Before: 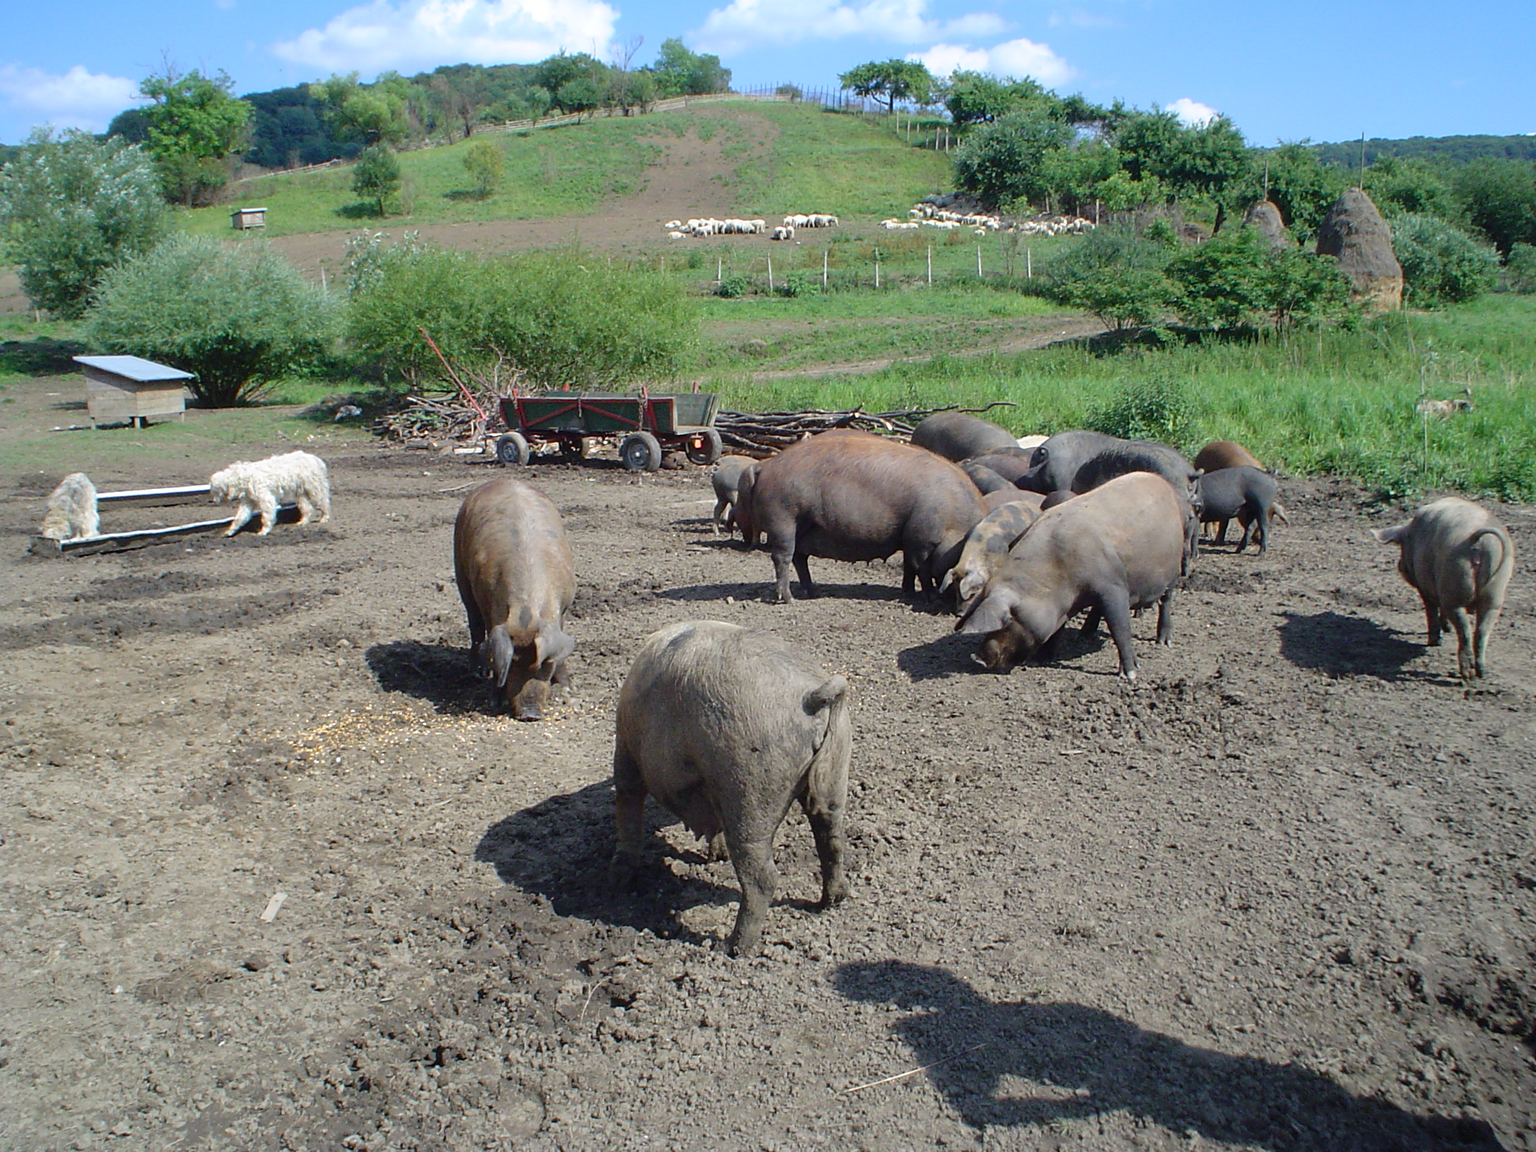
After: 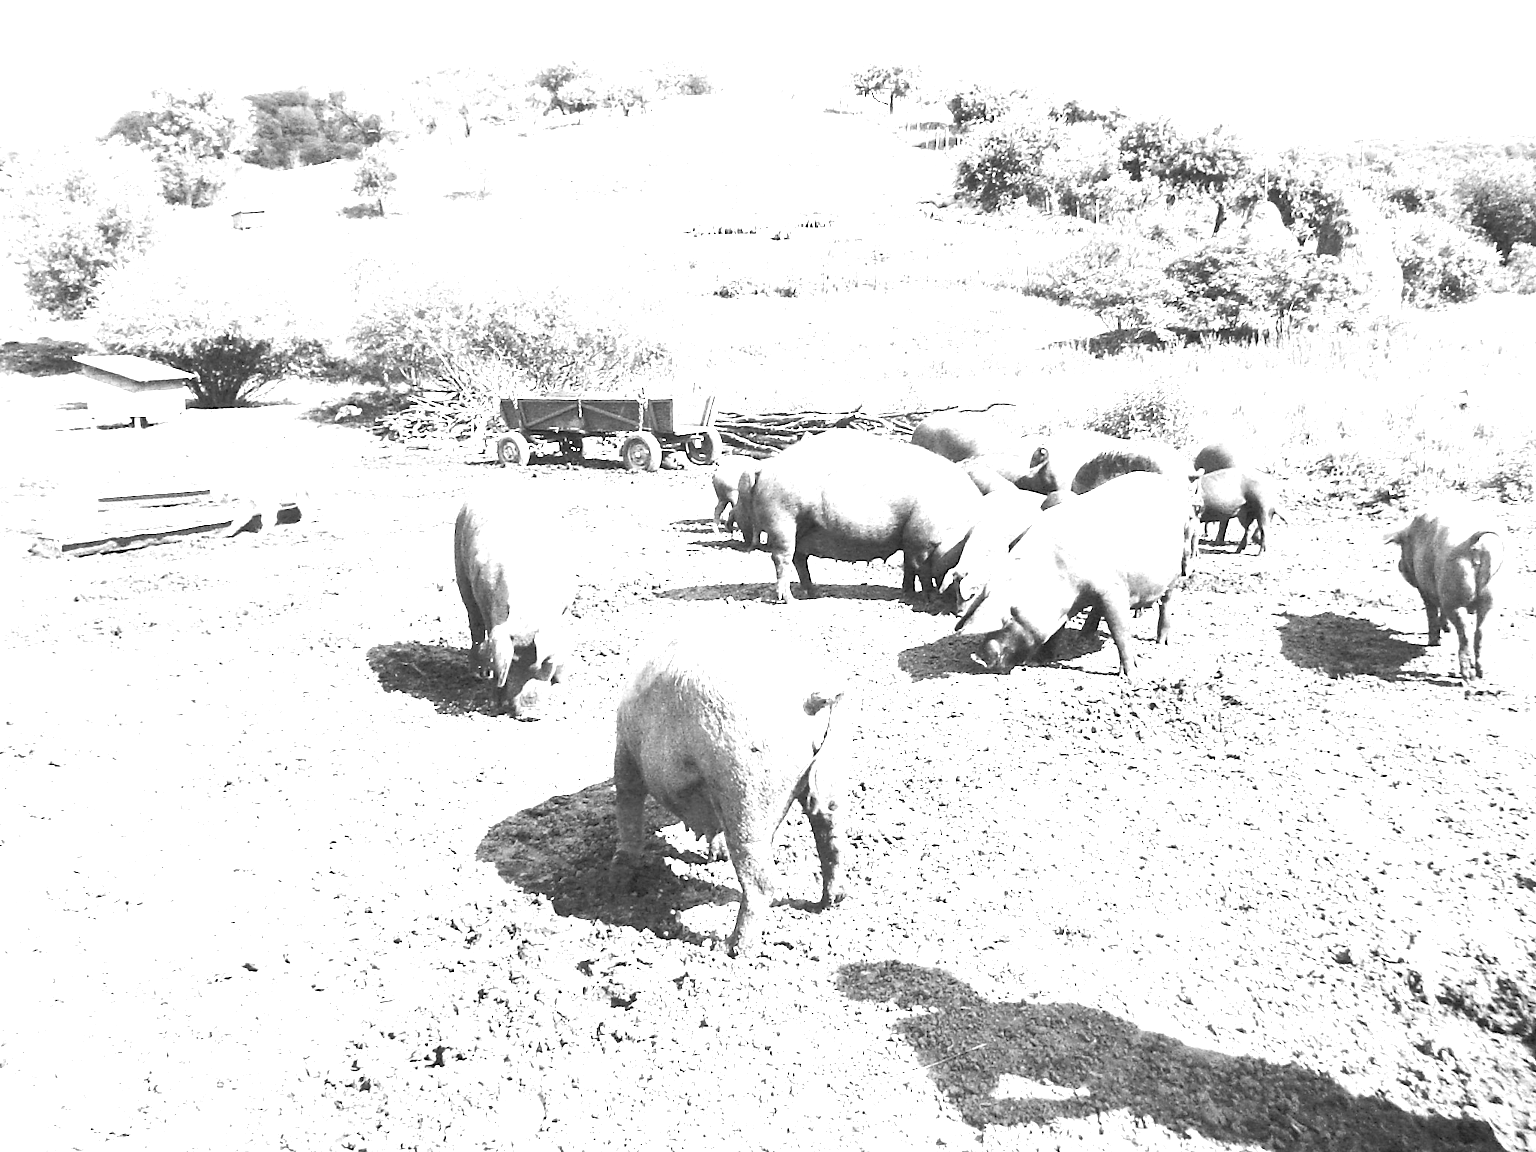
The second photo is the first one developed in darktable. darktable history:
monochrome: on, module defaults
exposure: exposure 3 EV, compensate highlight preservation false
rgb curve: curves: ch0 [(0, 0) (0.072, 0.166) (0.217, 0.293) (0.414, 0.42) (1, 1)], compensate middle gray true, preserve colors basic power
